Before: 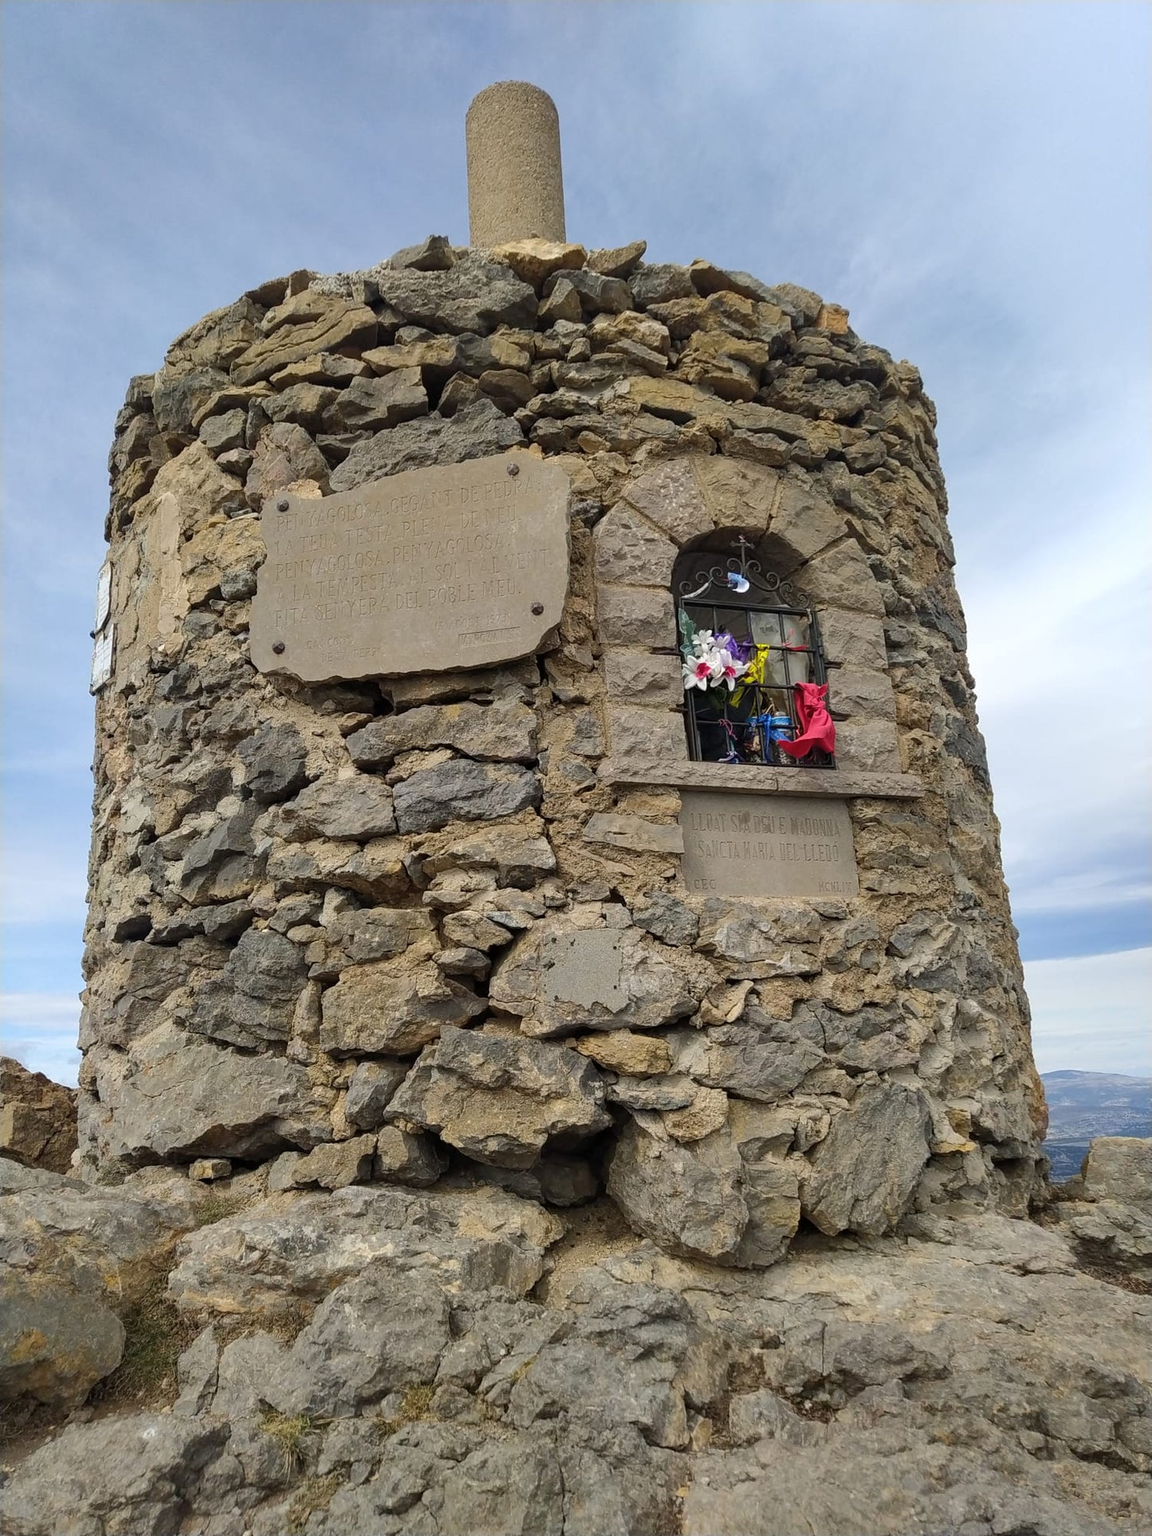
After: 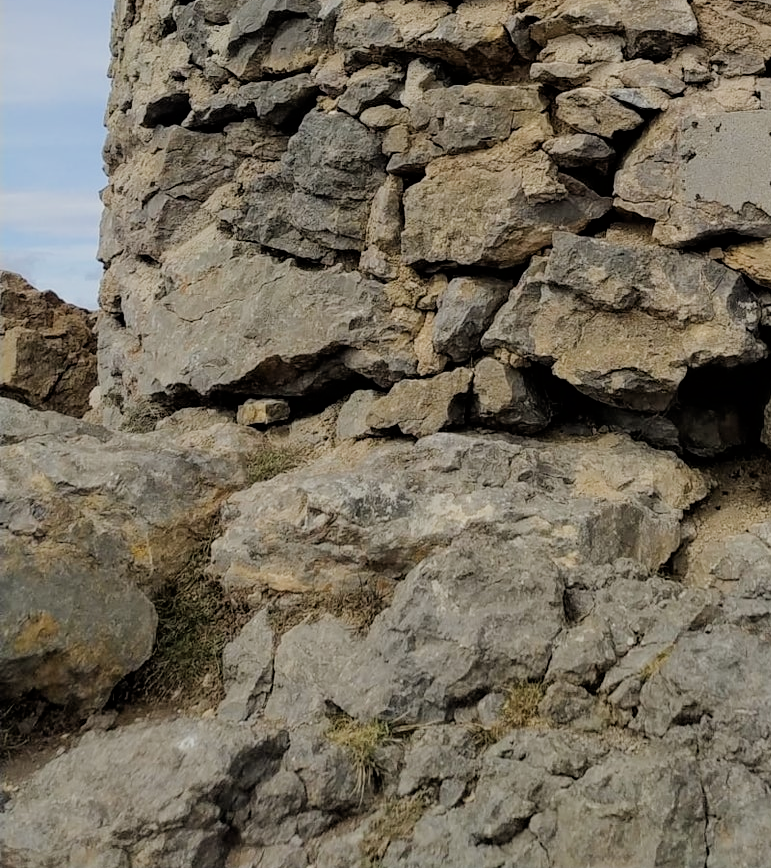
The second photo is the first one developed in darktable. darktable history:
filmic rgb: black relative exposure -4.88 EV, hardness 2.82
crop and rotate: top 54.778%, right 46.61%, bottom 0.159%
